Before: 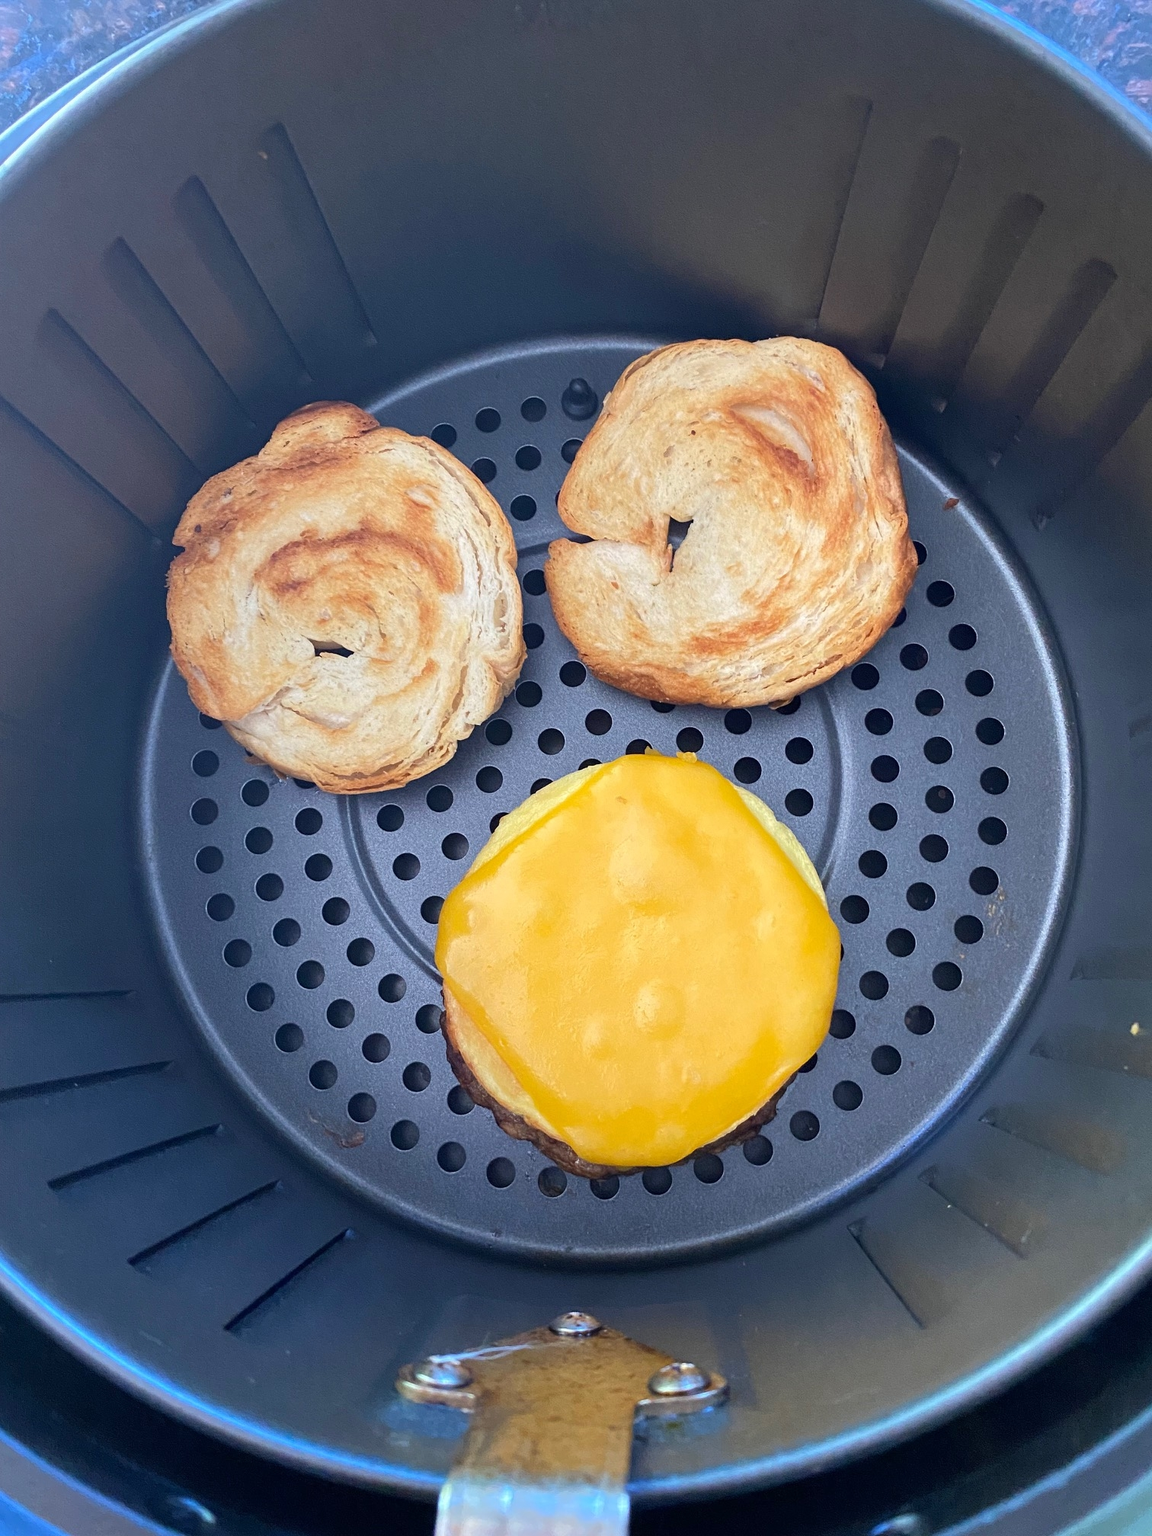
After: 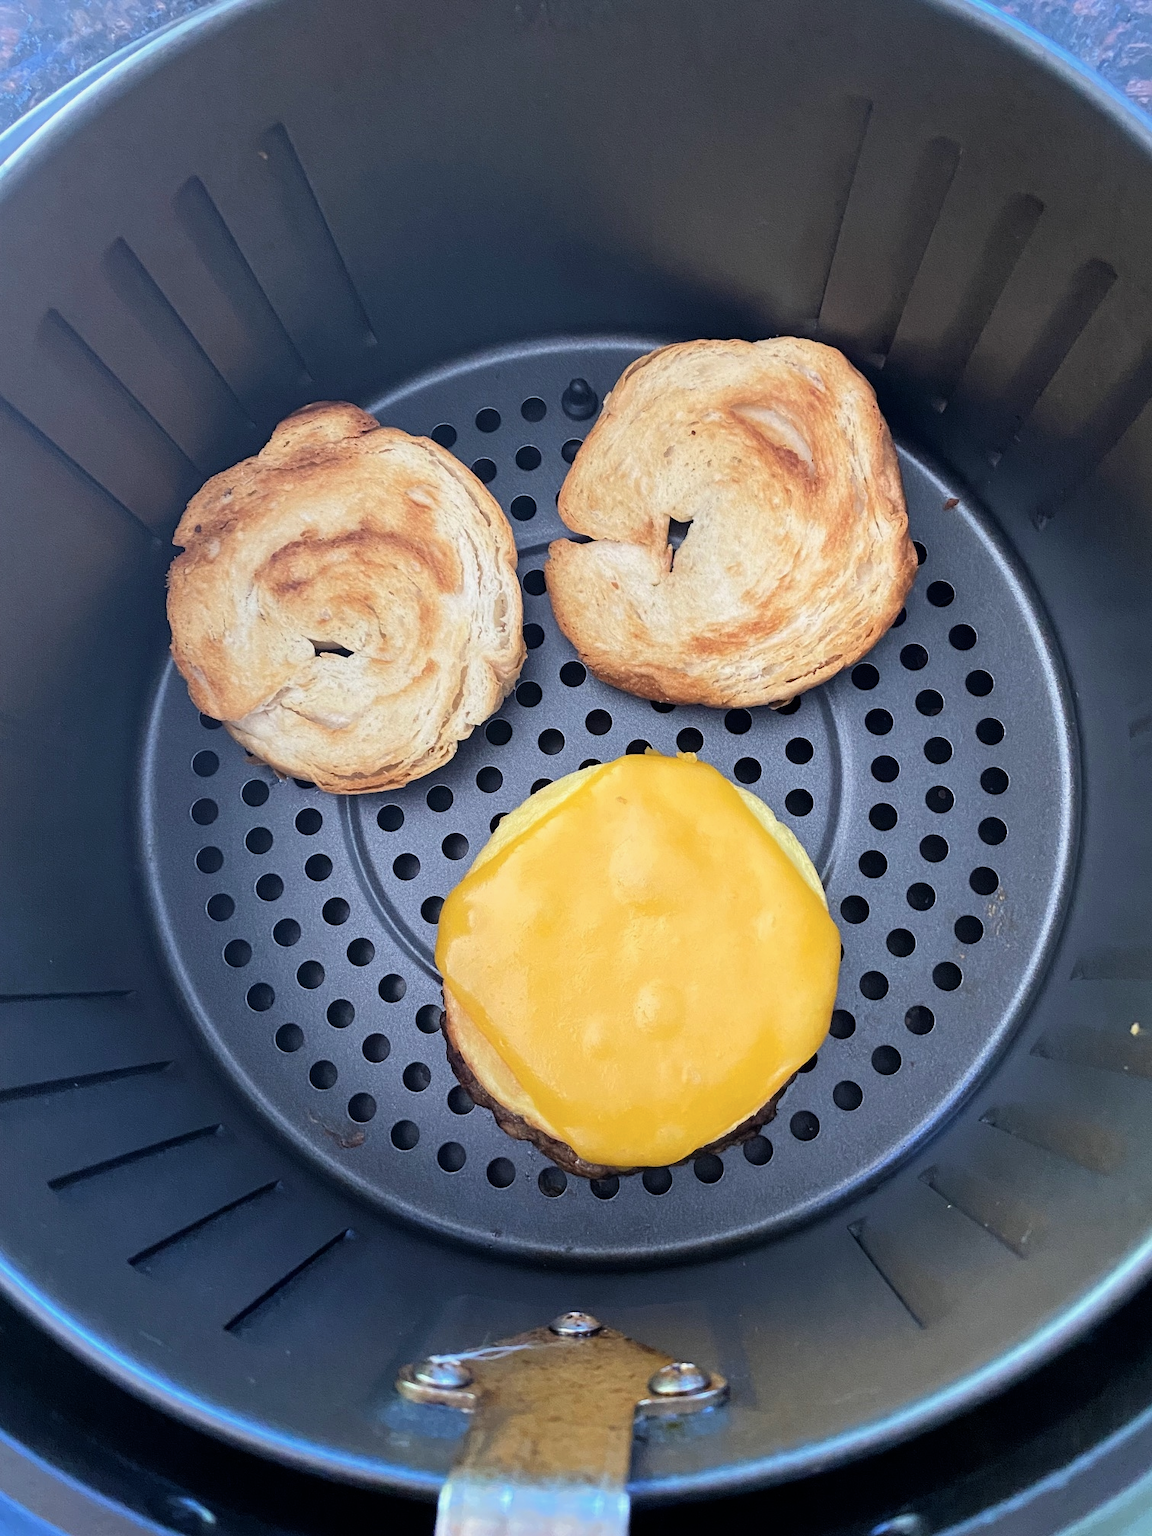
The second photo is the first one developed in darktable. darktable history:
contrast brightness saturation: saturation -0.104
color correction: highlights a* -0.087, highlights b* 0.102
filmic rgb: black relative exposure -12.14 EV, white relative exposure 2.81 EV, target black luminance 0%, hardness 8.09, latitude 69.6%, contrast 1.137, highlights saturation mix 11.33%, shadows ↔ highlights balance -0.392%, iterations of high-quality reconstruction 0
